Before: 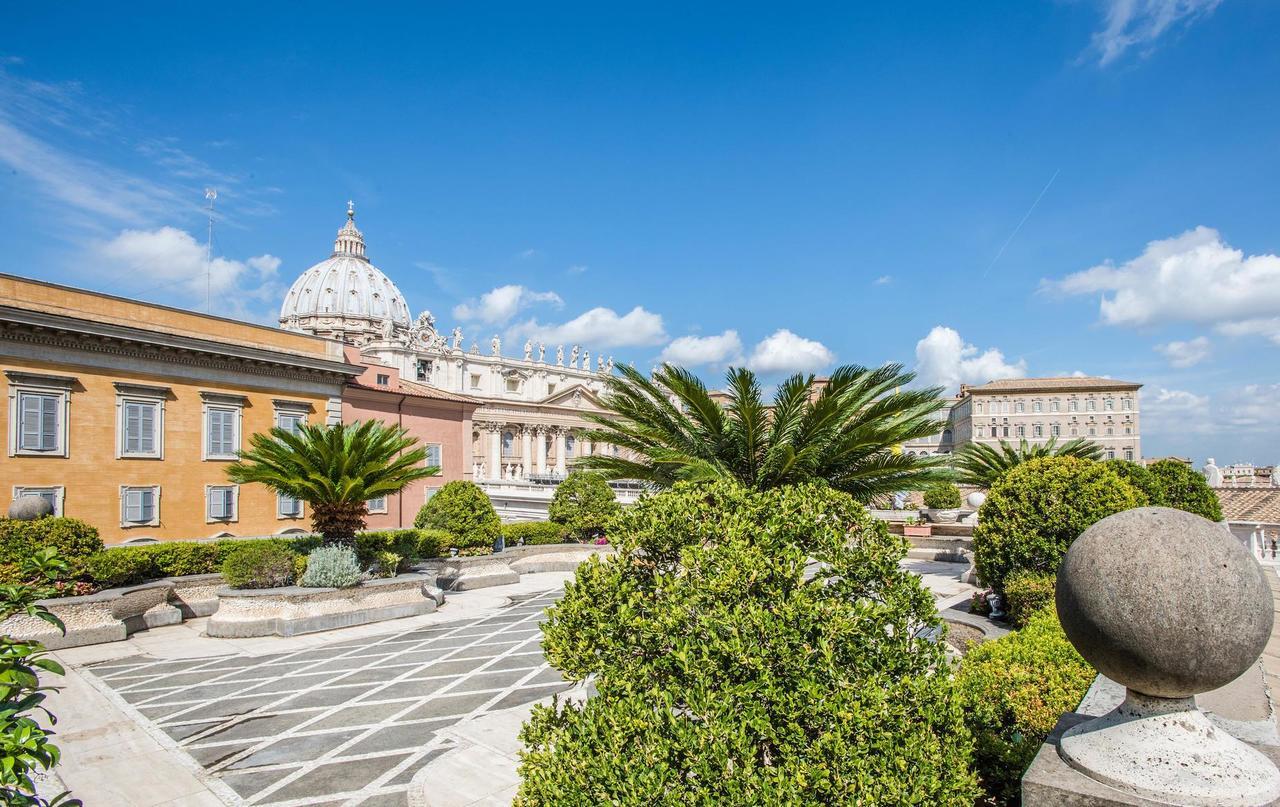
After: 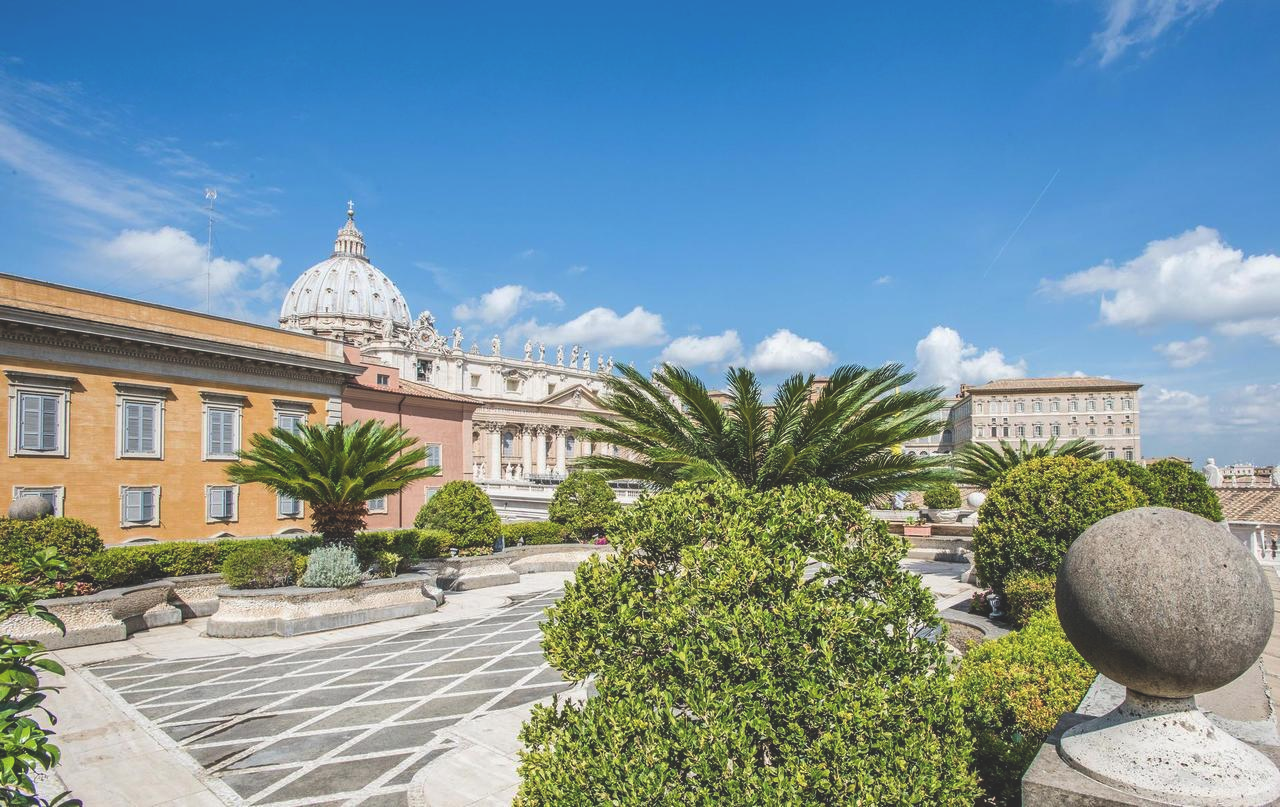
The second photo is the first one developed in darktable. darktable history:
exposure: black level correction -0.021, exposure -0.035 EV, compensate exposure bias true, compensate highlight preservation false
shadows and highlights: shadows 29.74, highlights -30.24, low approximation 0.01, soften with gaussian
